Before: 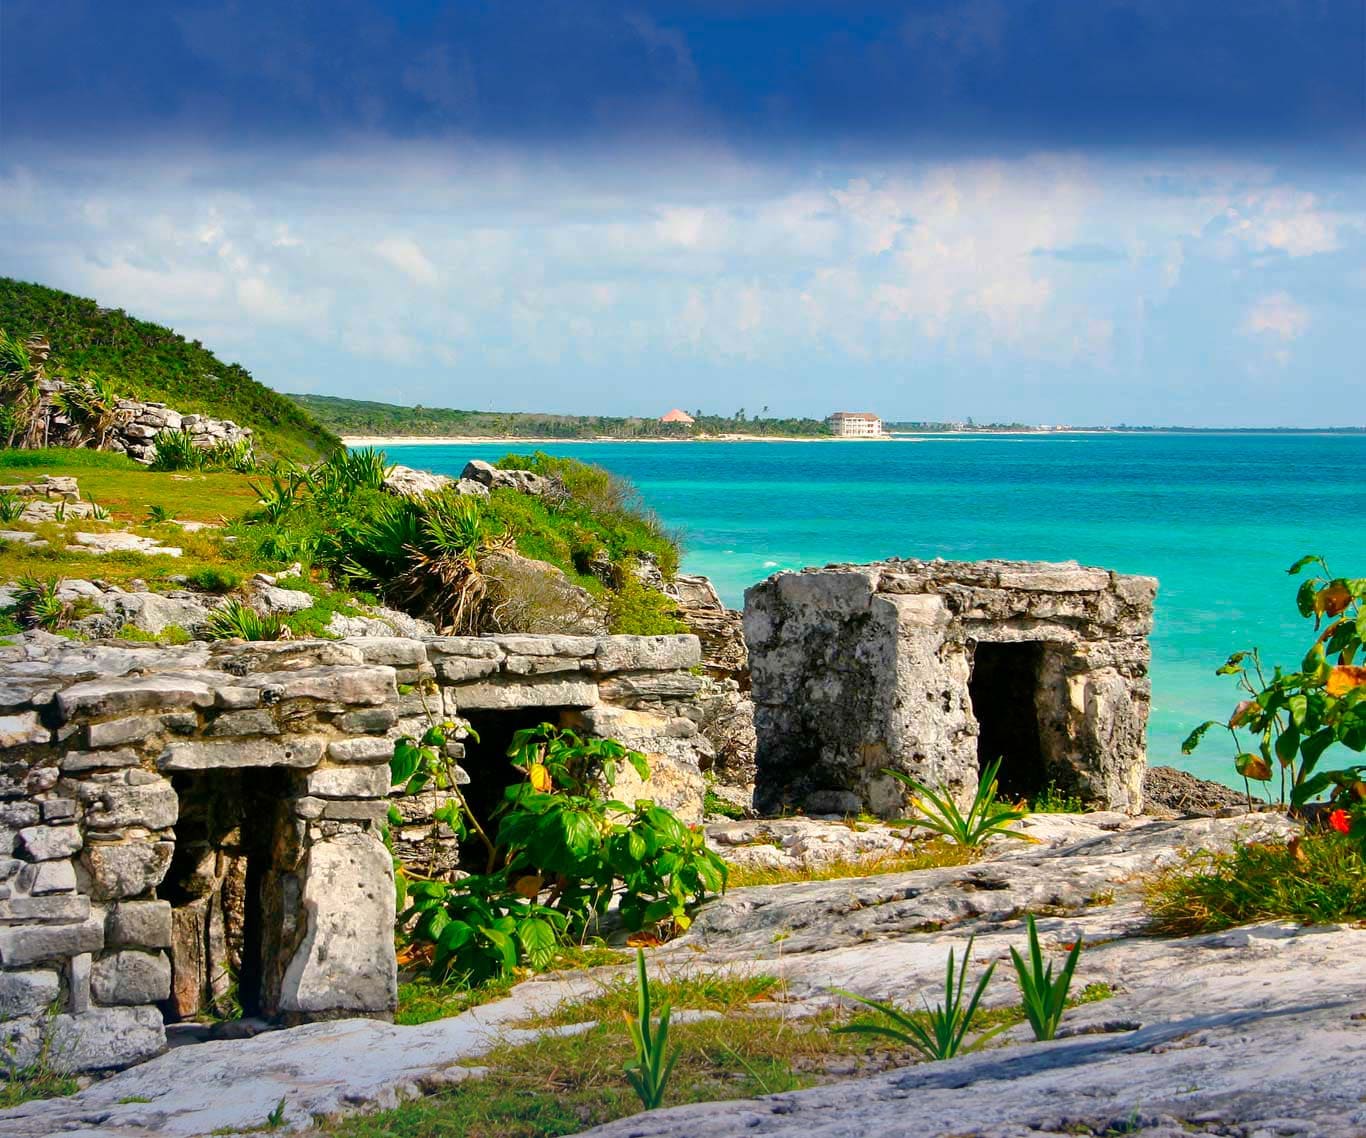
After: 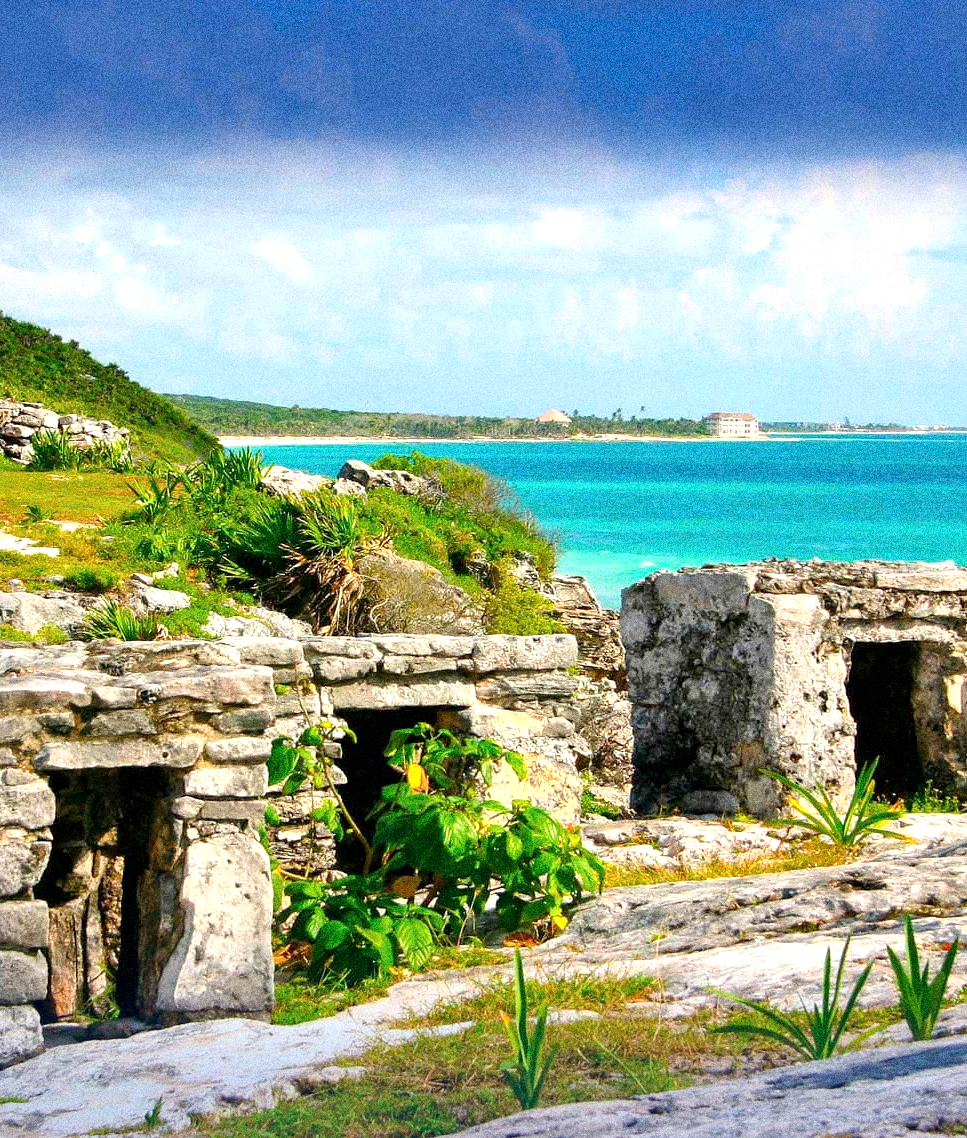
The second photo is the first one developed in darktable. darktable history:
exposure: black level correction 0.001, exposure 0.5 EV, compensate exposure bias true, compensate highlight preservation false
contrast brightness saturation: contrast 0.05, brightness 0.06, saturation 0.01
crop and rotate: left 9.061%, right 20.142%
grain: coarseness 14.49 ISO, strength 48.04%, mid-tones bias 35%
local contrast: mode bilateral grid, contrast 20, coarseness 50, detail 120%, midtone range 0.2
